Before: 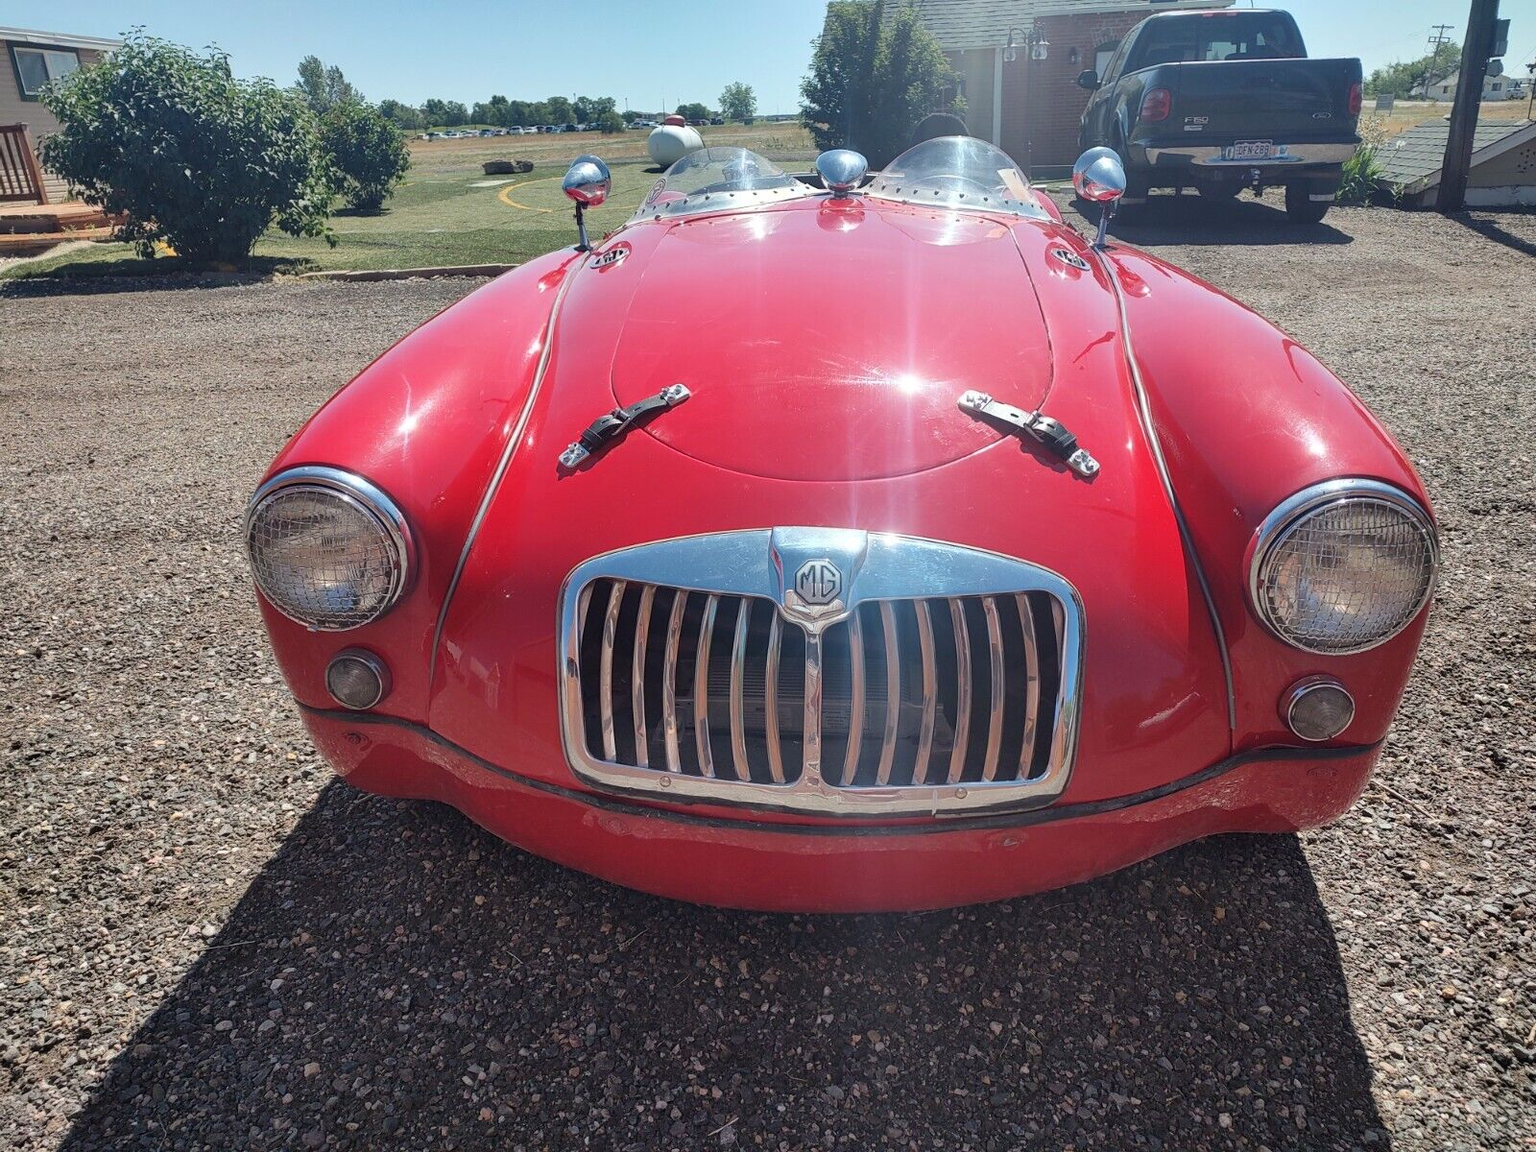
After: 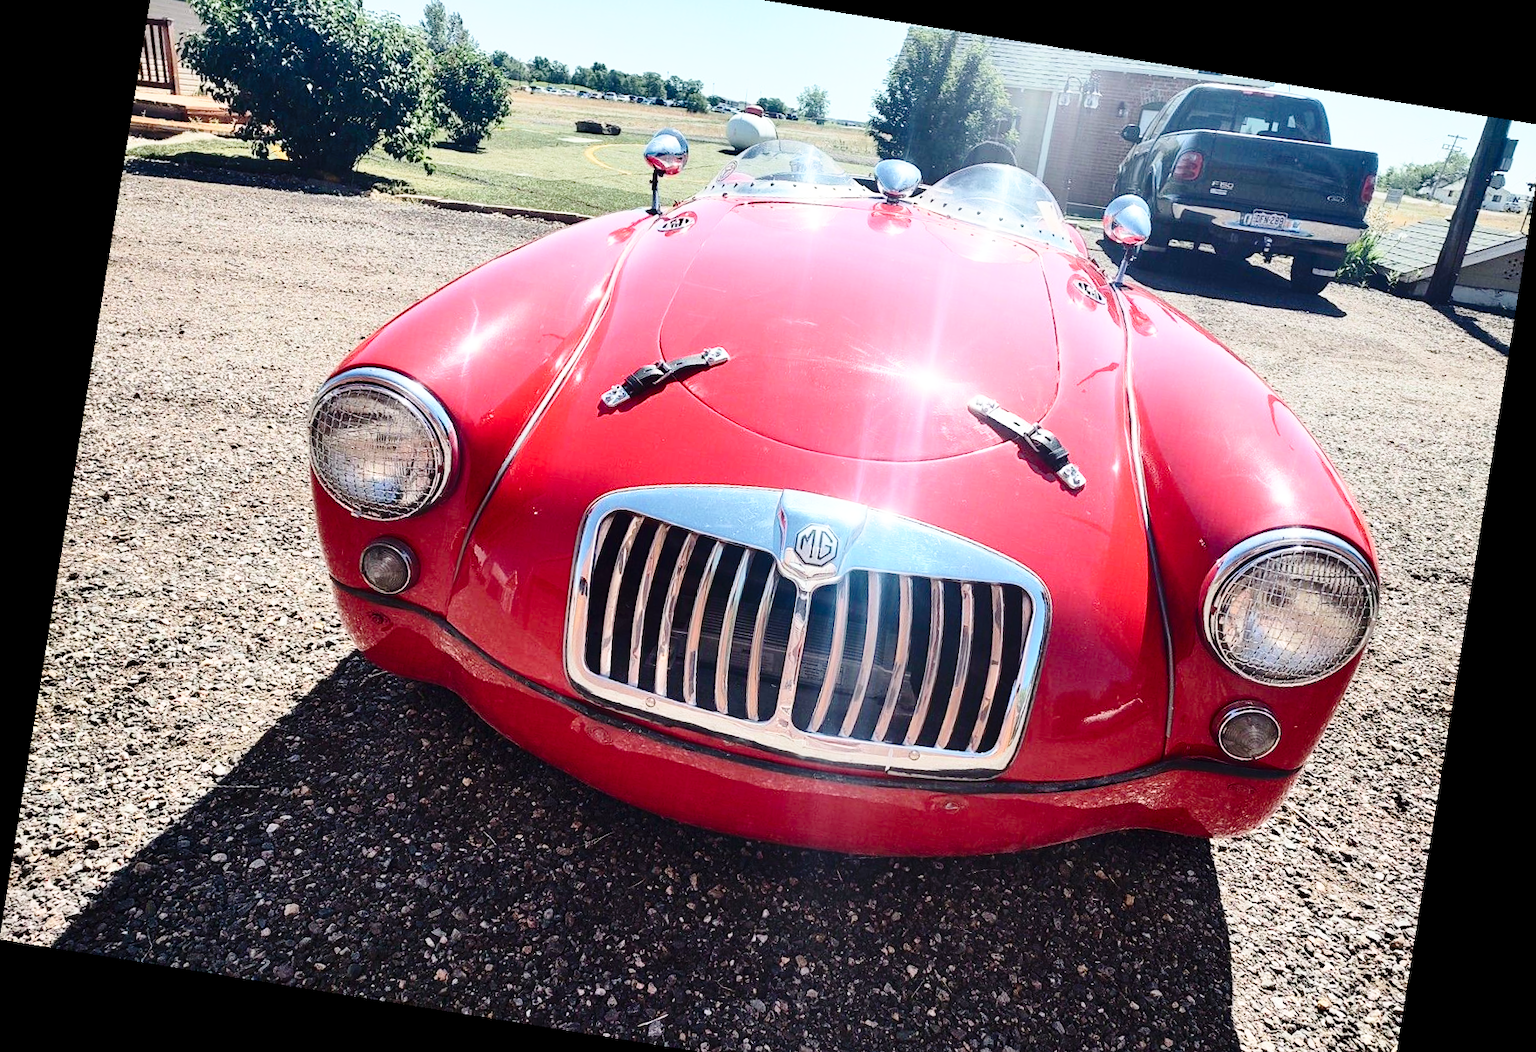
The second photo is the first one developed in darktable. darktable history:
base curve: curves: ch0 [(0, 0) (0.028, 0.03) (0.121, 0.232) (0.46, 0.748) (0.859, 0.968) (1, 1)], preserve colors none
crop: top 7.625%, bottom 8.027%
rotate and perspective: rotation 9.12°, automatic cropping off
contrast brightness saturation: contrast 0.28
